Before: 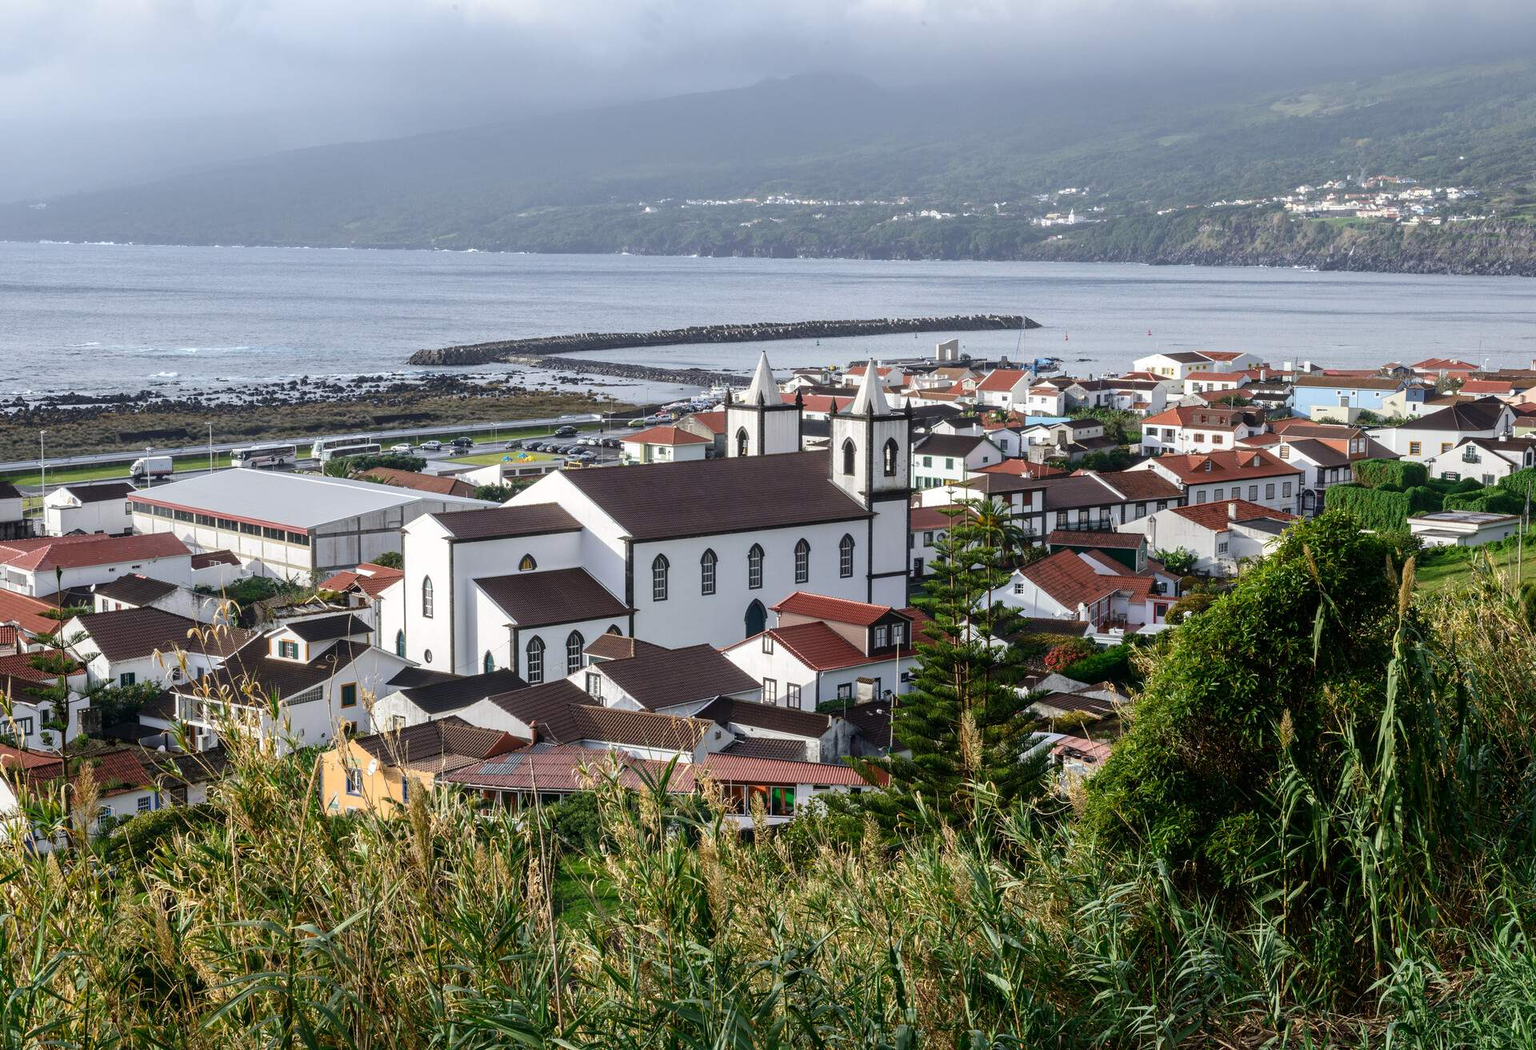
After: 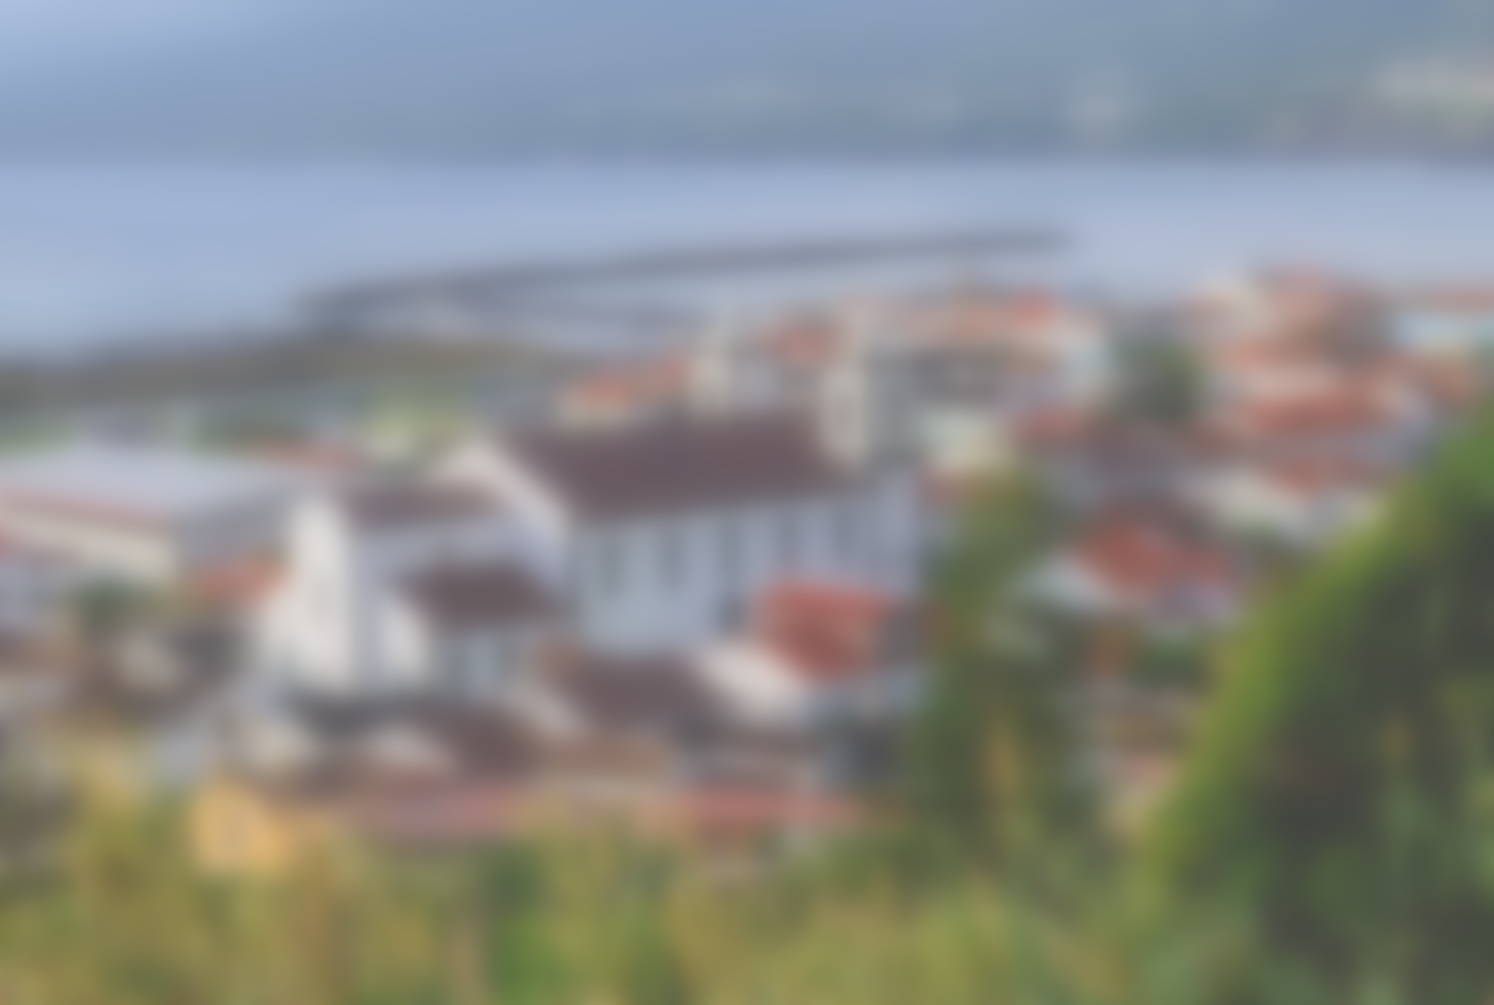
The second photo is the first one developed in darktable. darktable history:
levels: levels [0, 0.478, 1]
crop and rotate: angle -3.27°, left 5.211%, top 5.211%, right 4.607%, bottom 4.607%
exposure: black level correction -0.025, exposure -0.117 EV, compensate highlight preservation false
contrast brightness saturation: contrast -0.1, brightness 0.05, saturation 0.08
rotate and perspective: rotation -4.57°, crop left 0.054, crop right 0.944, crop top 0.087, crop bottom 0.914
lowpass: radius 16, unbound 0
velvia: on, module defaults
